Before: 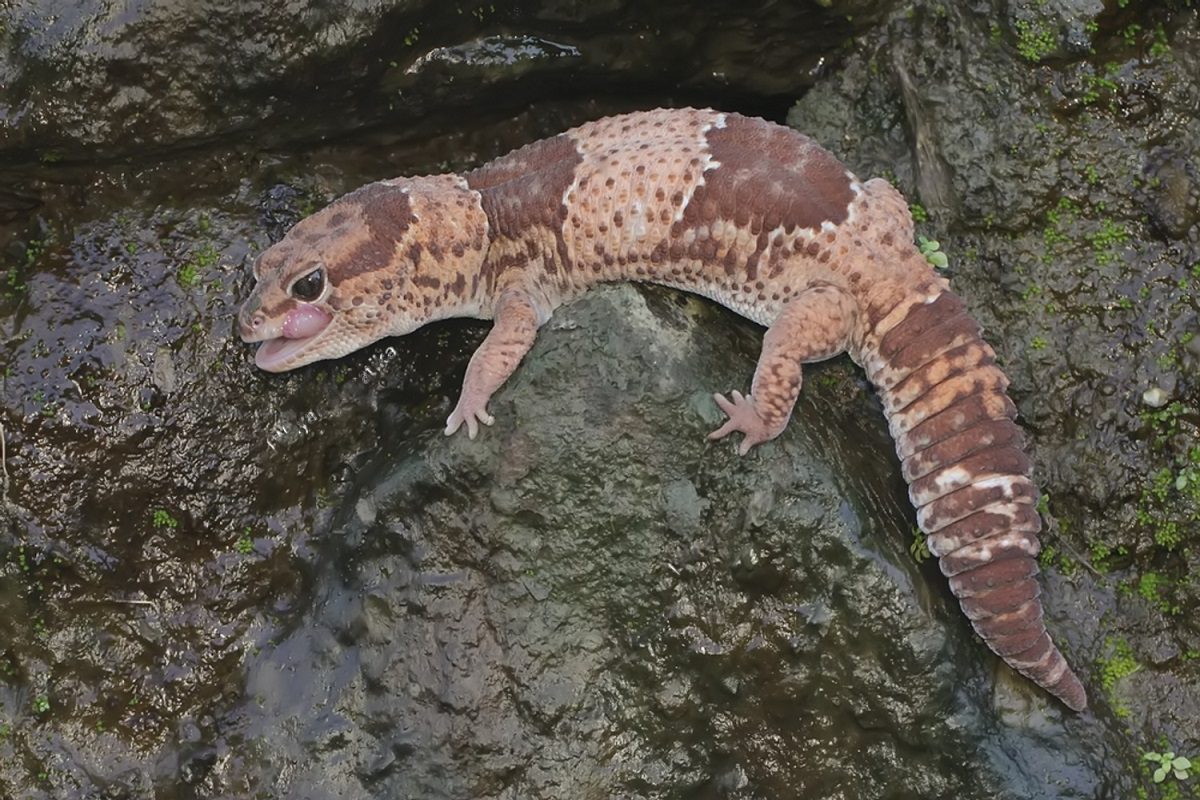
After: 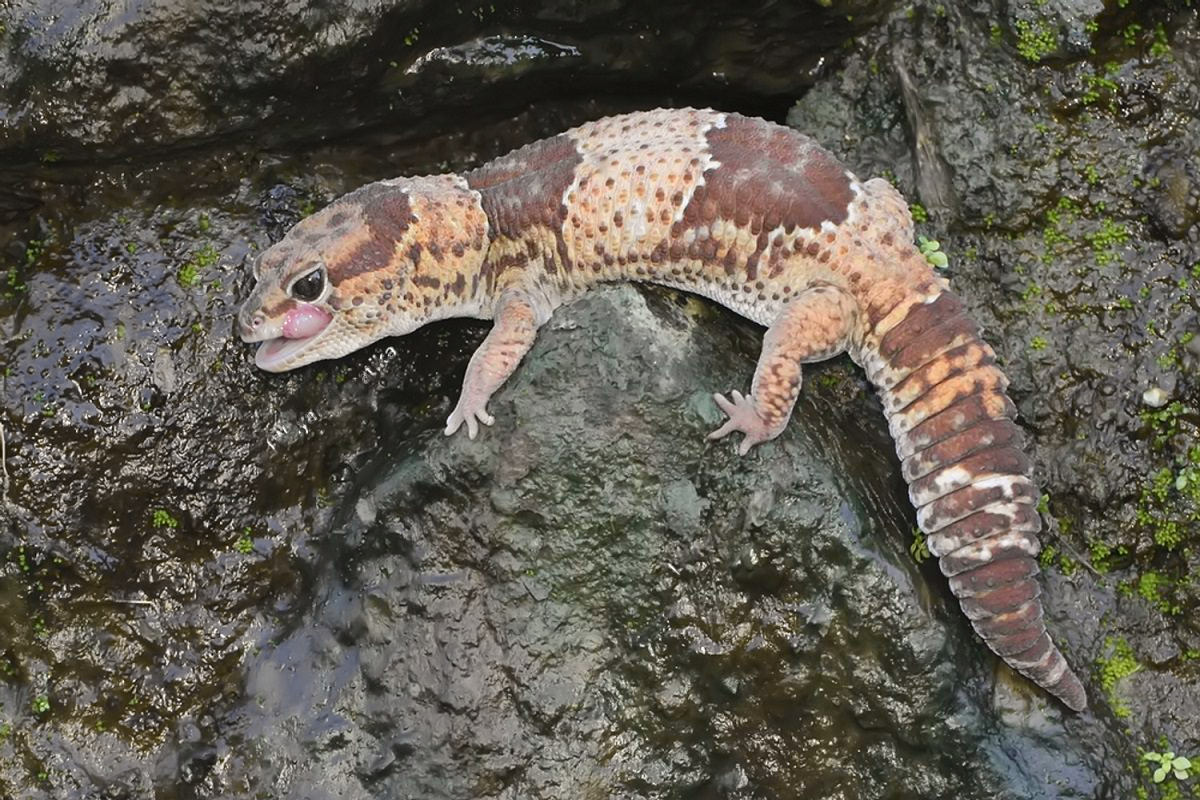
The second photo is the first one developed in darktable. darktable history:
tone curve: curves: ch0 [(0, 0.024) (0.049, 0.038) (0.176, 0.162) (0.311, 0.337) (0.416, 0.471) (0.565, 0.658) (0.817, 0.911) (1, 1)]; ch1 [(0, 0) (0.339, 0.358) (0.445, 0.439) (0.476, 0.47) (0.504, 0.504) (0.53, 0.511) (0.557, 0.558) (0.627, 0.664) (0.728, 0.786) (1, 1)]; ch2 [(0, 0) (0.327, 0.324) (0.417, 0.44) (0.46, 0.453) (0.502, 0.504) (0.526, 0.52) (0.549, 0.561) (0.619, 0.657) (0.76, 0.765) (1, 1)], color space Lab, independent channels, preserve colors none
exposure: compensate highlight preservation false
